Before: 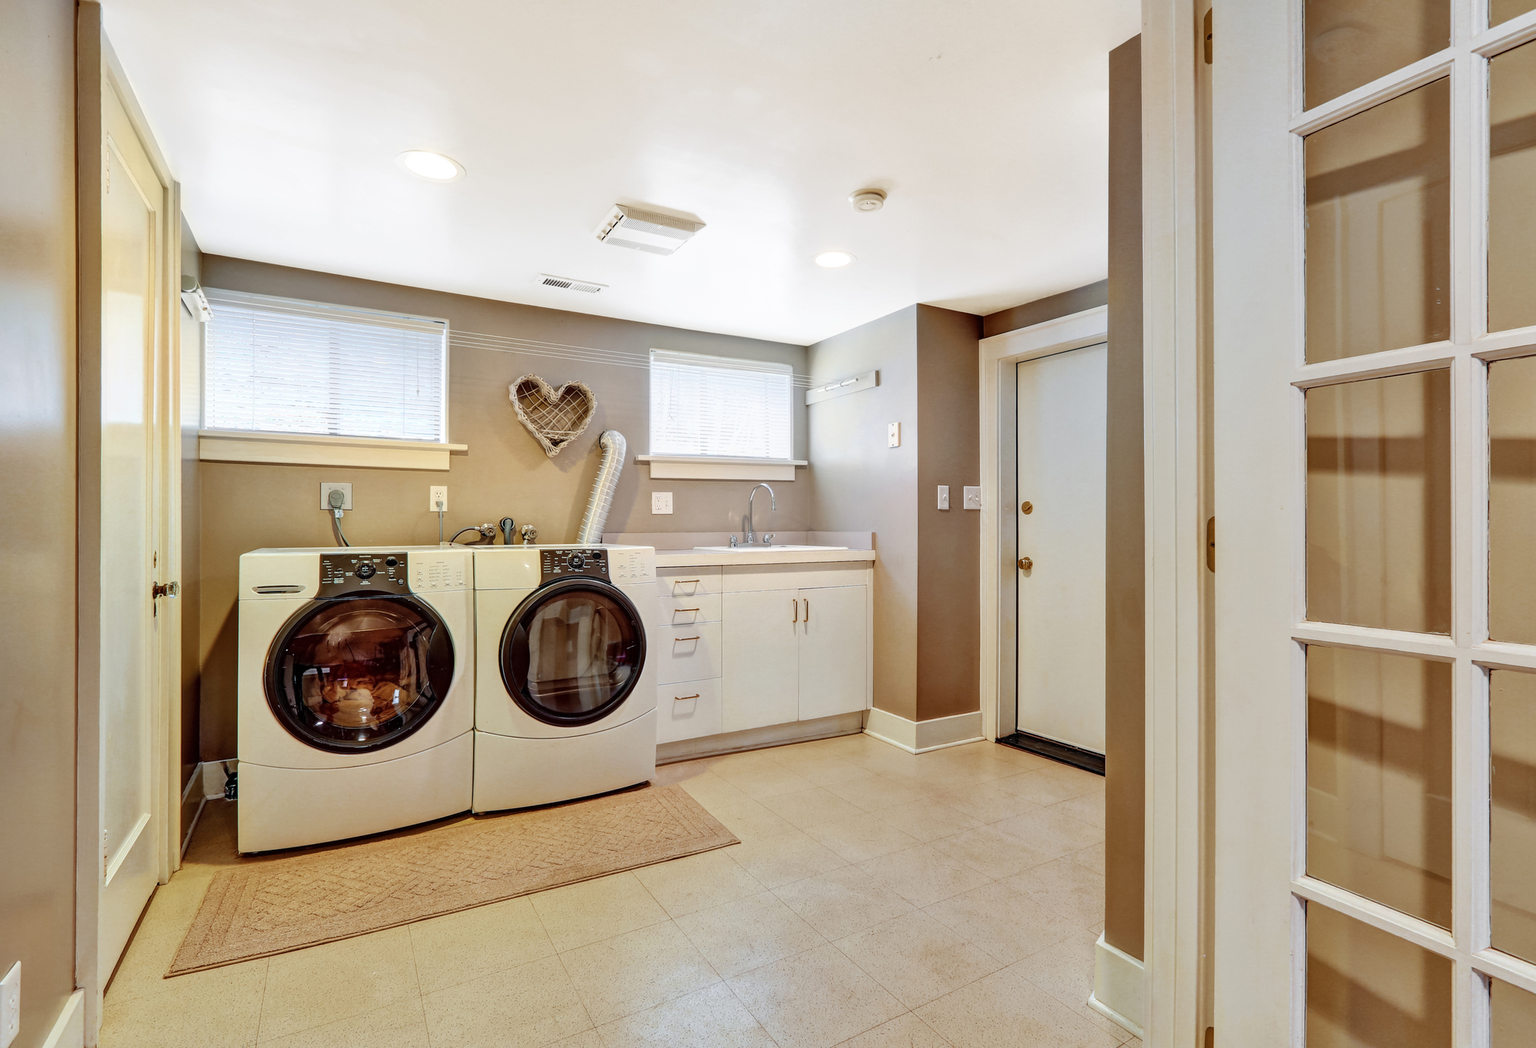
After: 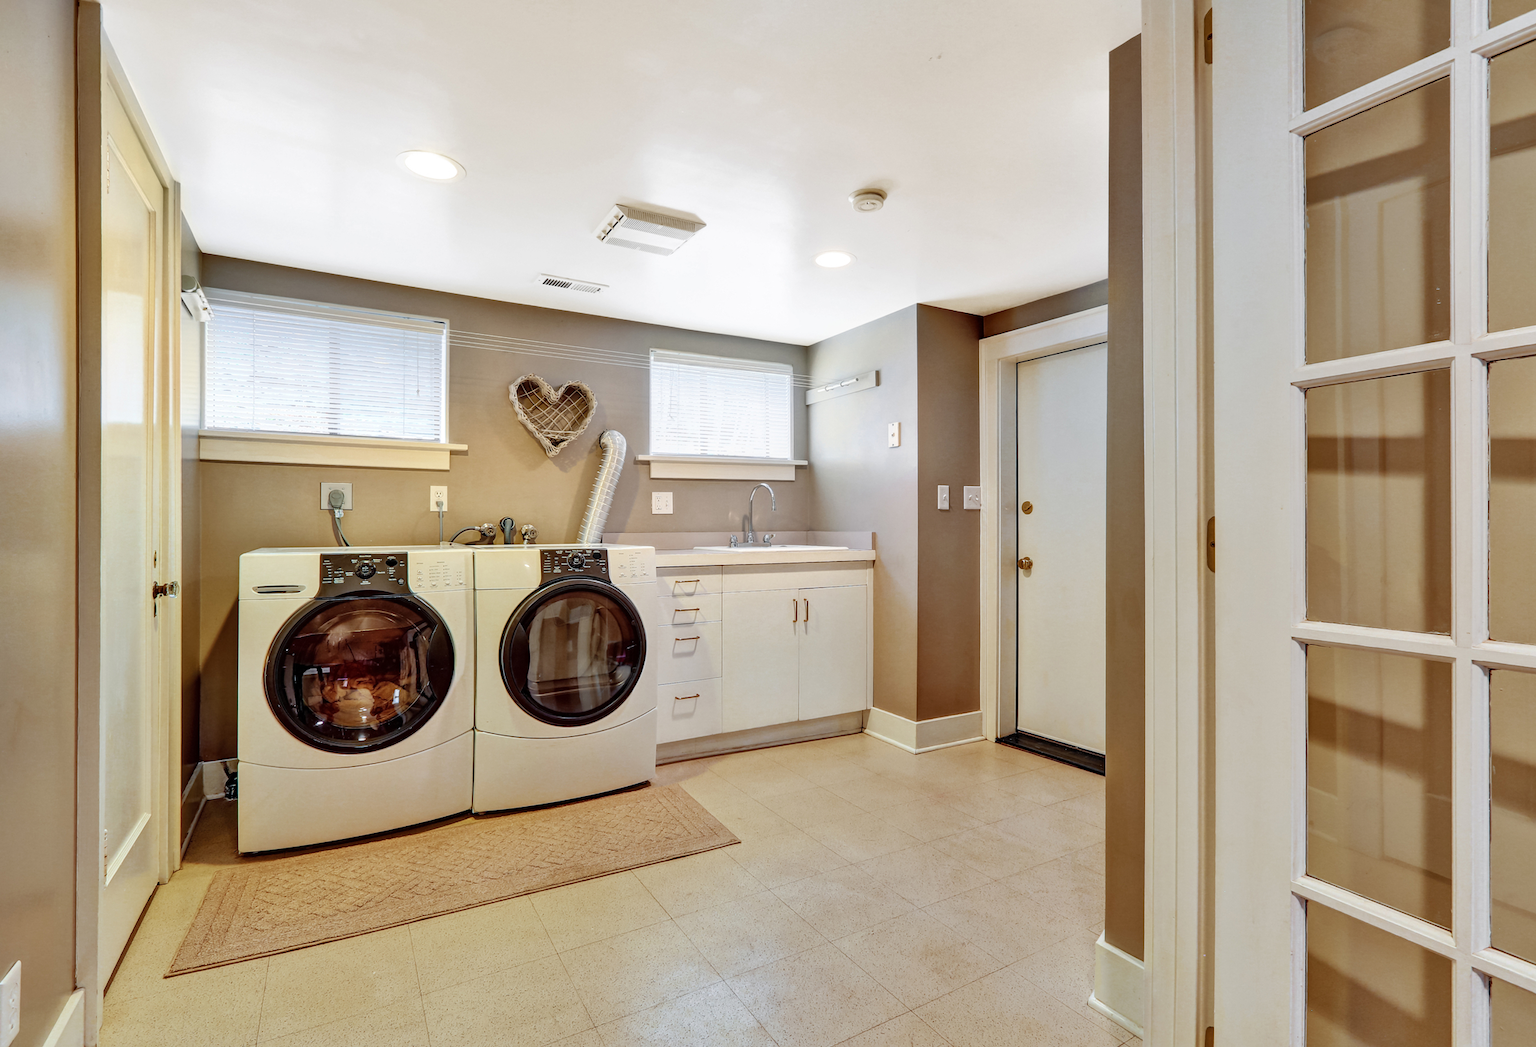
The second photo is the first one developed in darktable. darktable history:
tone equalizer: on, module defaults
shadows and highlights: shadows 29.61, highlights -30.47, low approximation 0.01, soften with gaussian
